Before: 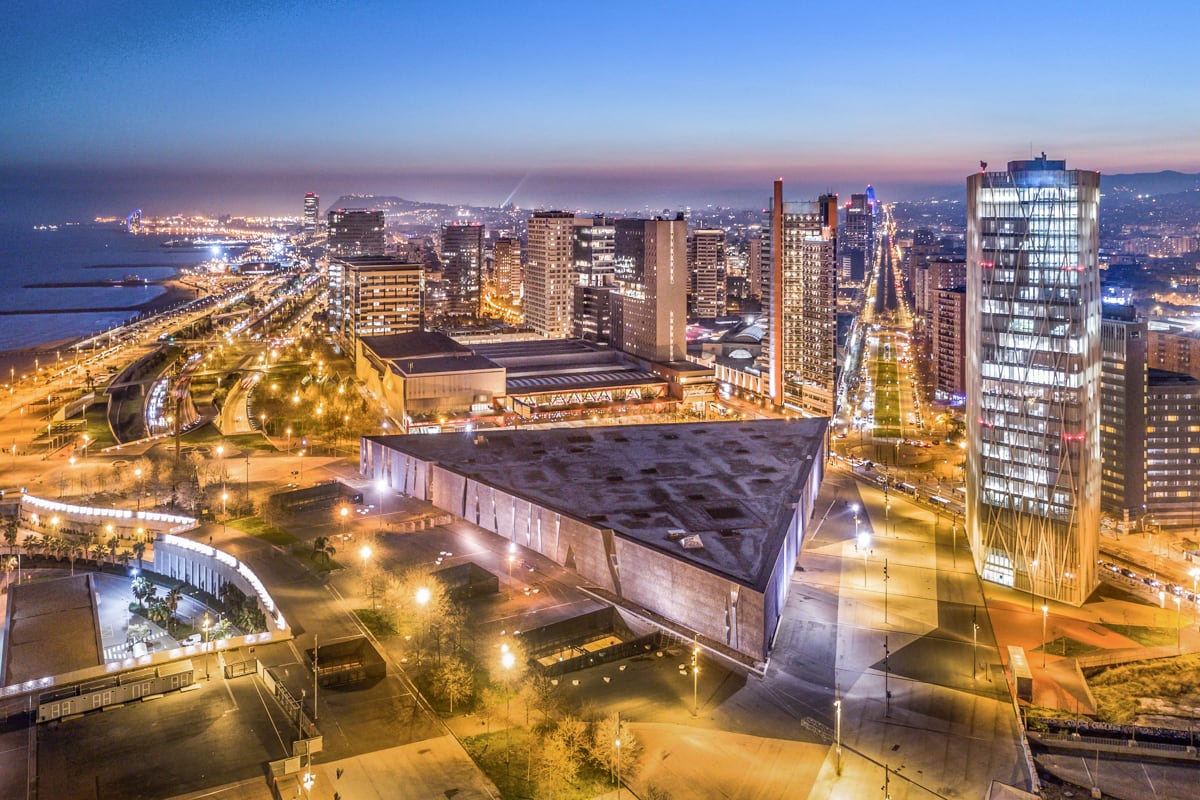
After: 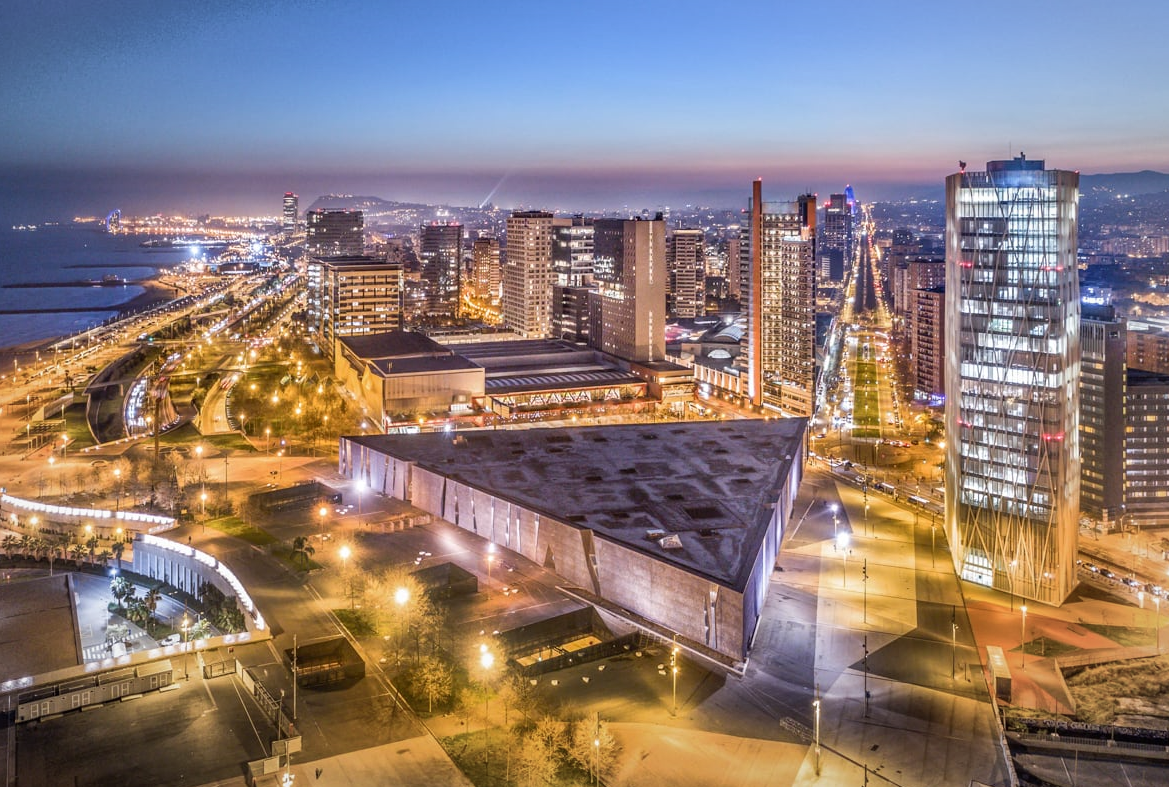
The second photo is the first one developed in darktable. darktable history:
crop and rotate: left 1.789%, right 0.711%, bottom 1.502%
vignetting: brightness -0.189, saturation -0.299, automatic ratio true
